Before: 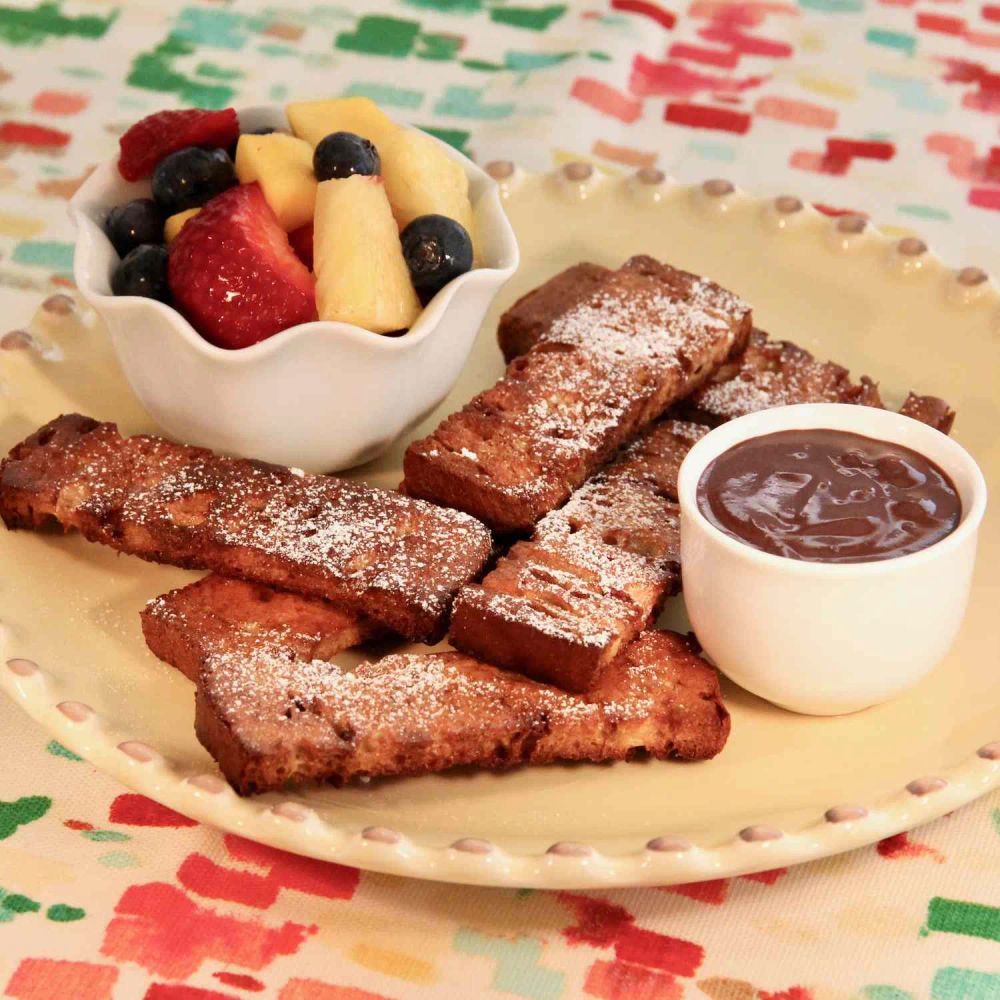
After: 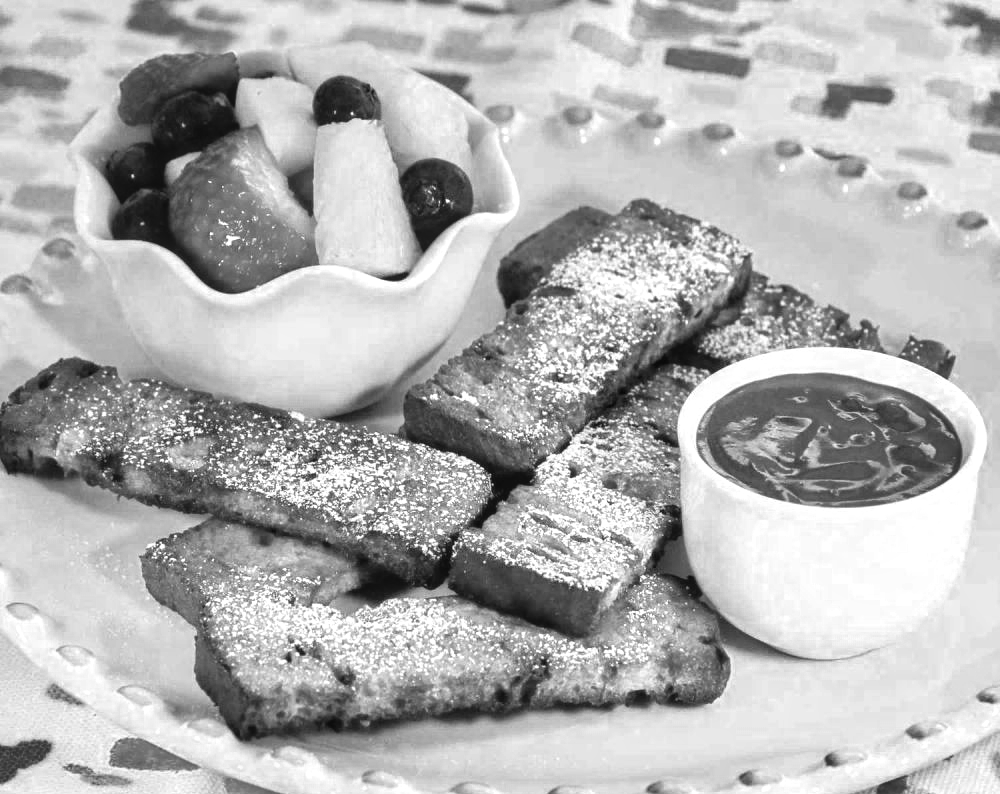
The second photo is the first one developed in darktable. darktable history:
local contrast: on, module defaults
crop and rotate: top 5.664%, bottom 14.872%
base curve: curves: ch0 [(0, 0) (0.297, 0.298) (1, 1)]
color zones: curves: ch0 [(0.004, 0.588) (0.116, 0.636) (0.259, 0.476) (0.423, 0.464) (0.75, 0.5)]; ch1 [(0, 0) (0.143, 0) (0.286, 0) (0.429, 0) (0.571, 0) (0.714, 0) (0.857, 0)]
shadows and highlights: shadows 52.86, soften with gaussian
tone equalizer: -8 EV -0.384 EV, -7 EV -0.411 EV, -6 EV -0.306 EV, -5 EV -0.194 EV, -3 EV 0.25 EV, -2 EV 0.348 EV, -1 EV 0.4 EV, +0 EV 0.416 EV, mask exposure compensation -0.503 EV
contrast brightness saturation: contrast -0.105
